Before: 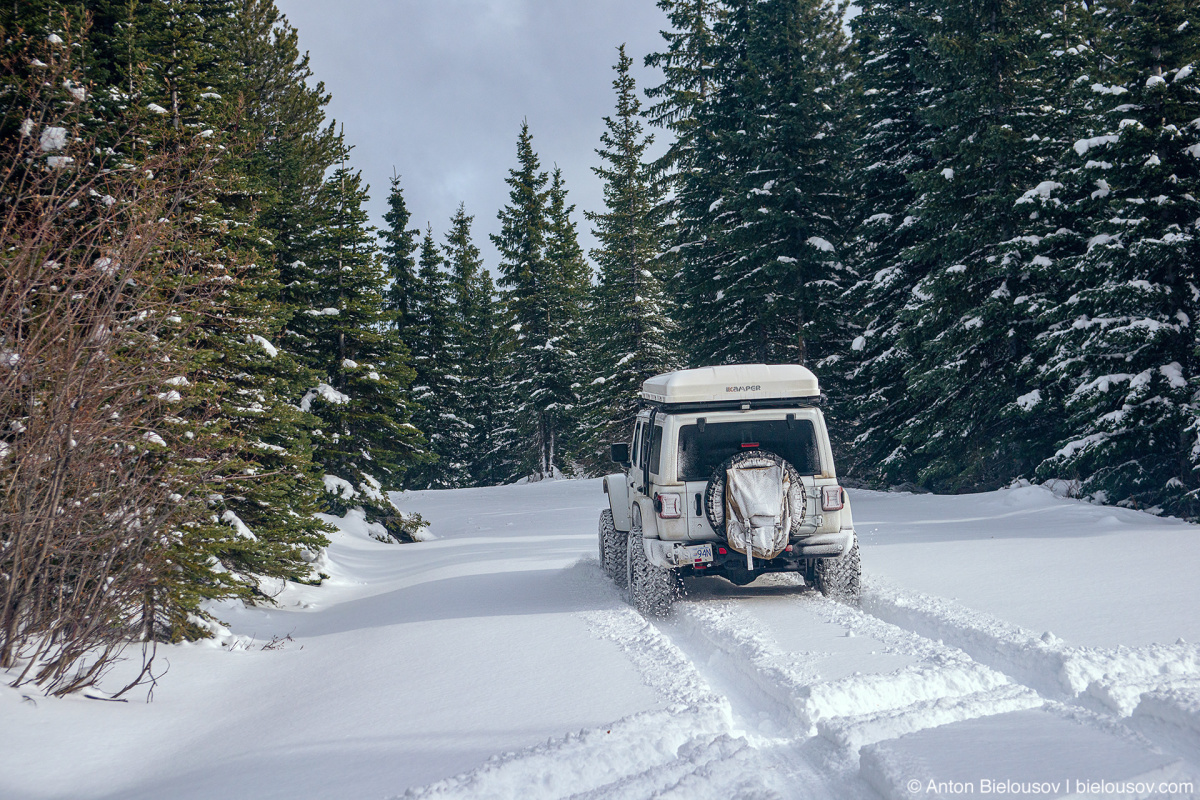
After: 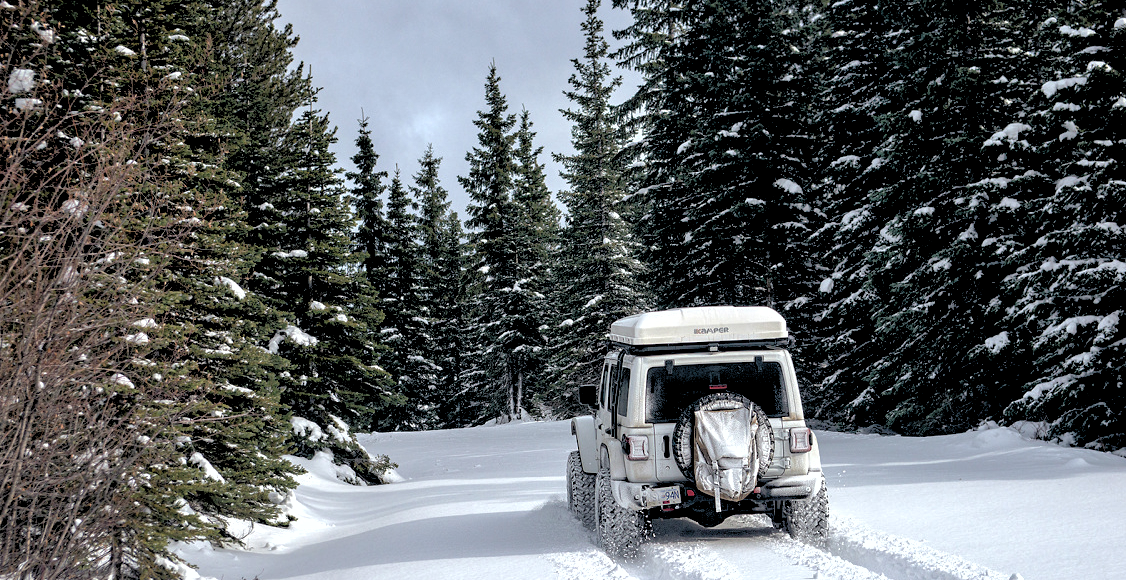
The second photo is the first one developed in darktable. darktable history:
shadows and highlights: on, module defaults
crop: left 2.737%, top 7.287%, right 3.421%, bottom 20.179%
contrast brightness saturation: contrast 0.06, brightness -0.01, saturation -0.23
exposure: black level correction 0, exposure 1.388 EV, compensate exposure bias true, compensate highlight preservation false
rgb levels: levels [[0.034, 0.472, 0.904], [0, 0.5, 1], [0, 0.5, 1]]
